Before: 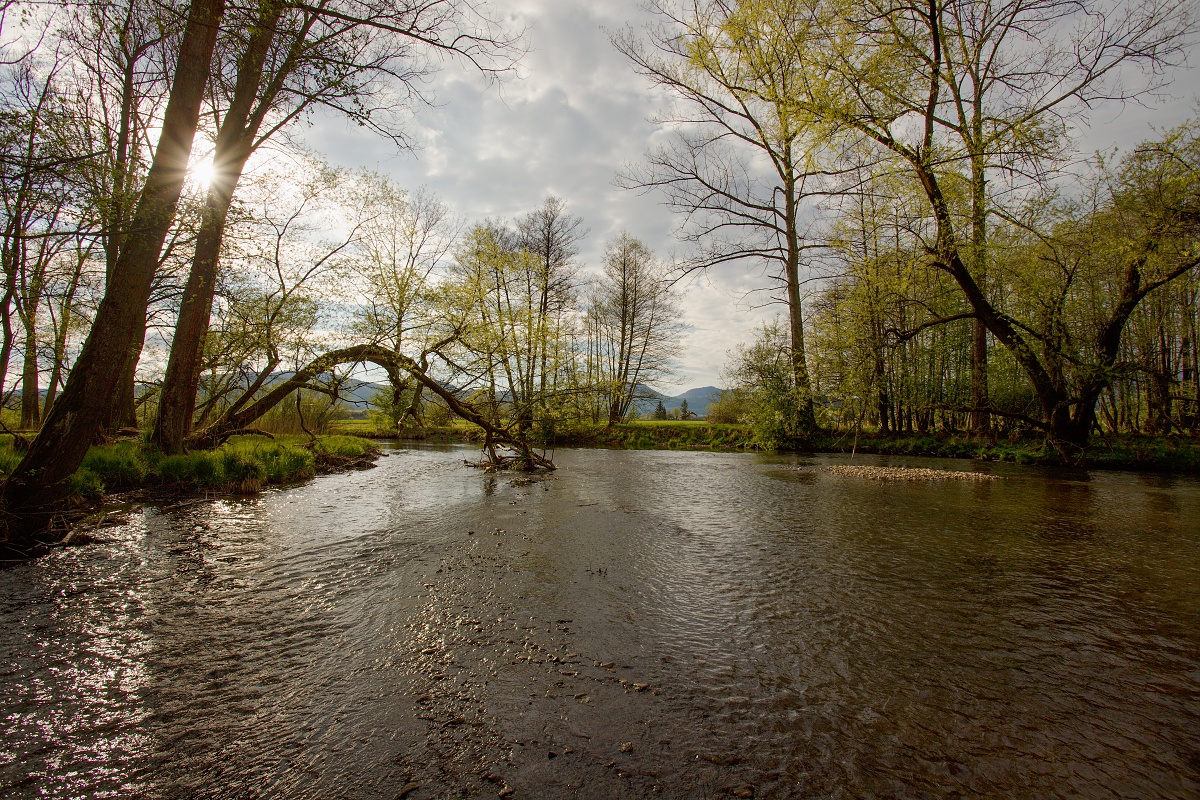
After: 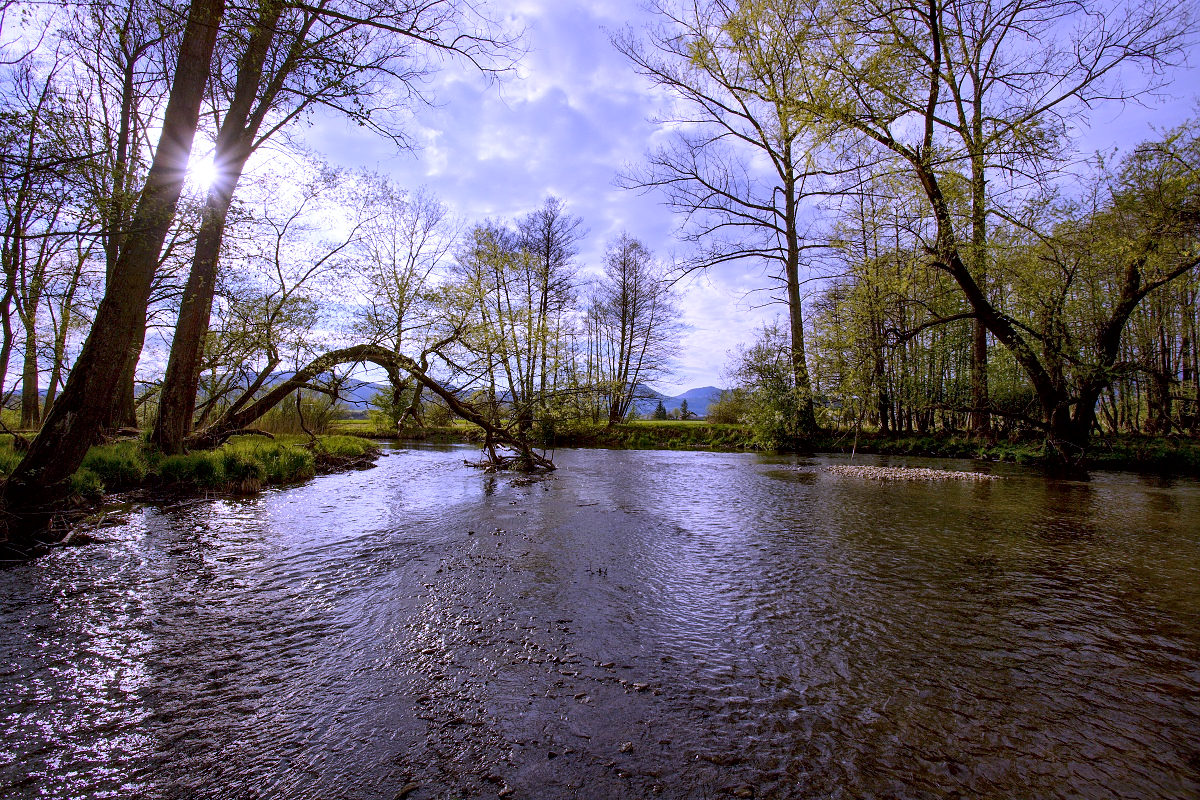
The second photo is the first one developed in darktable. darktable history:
white balance: red 0.98, blue 1.61
local contrast: mode bilateral grid, contrast 25, coarseness 60, detail 151%, midtone range 0.2
